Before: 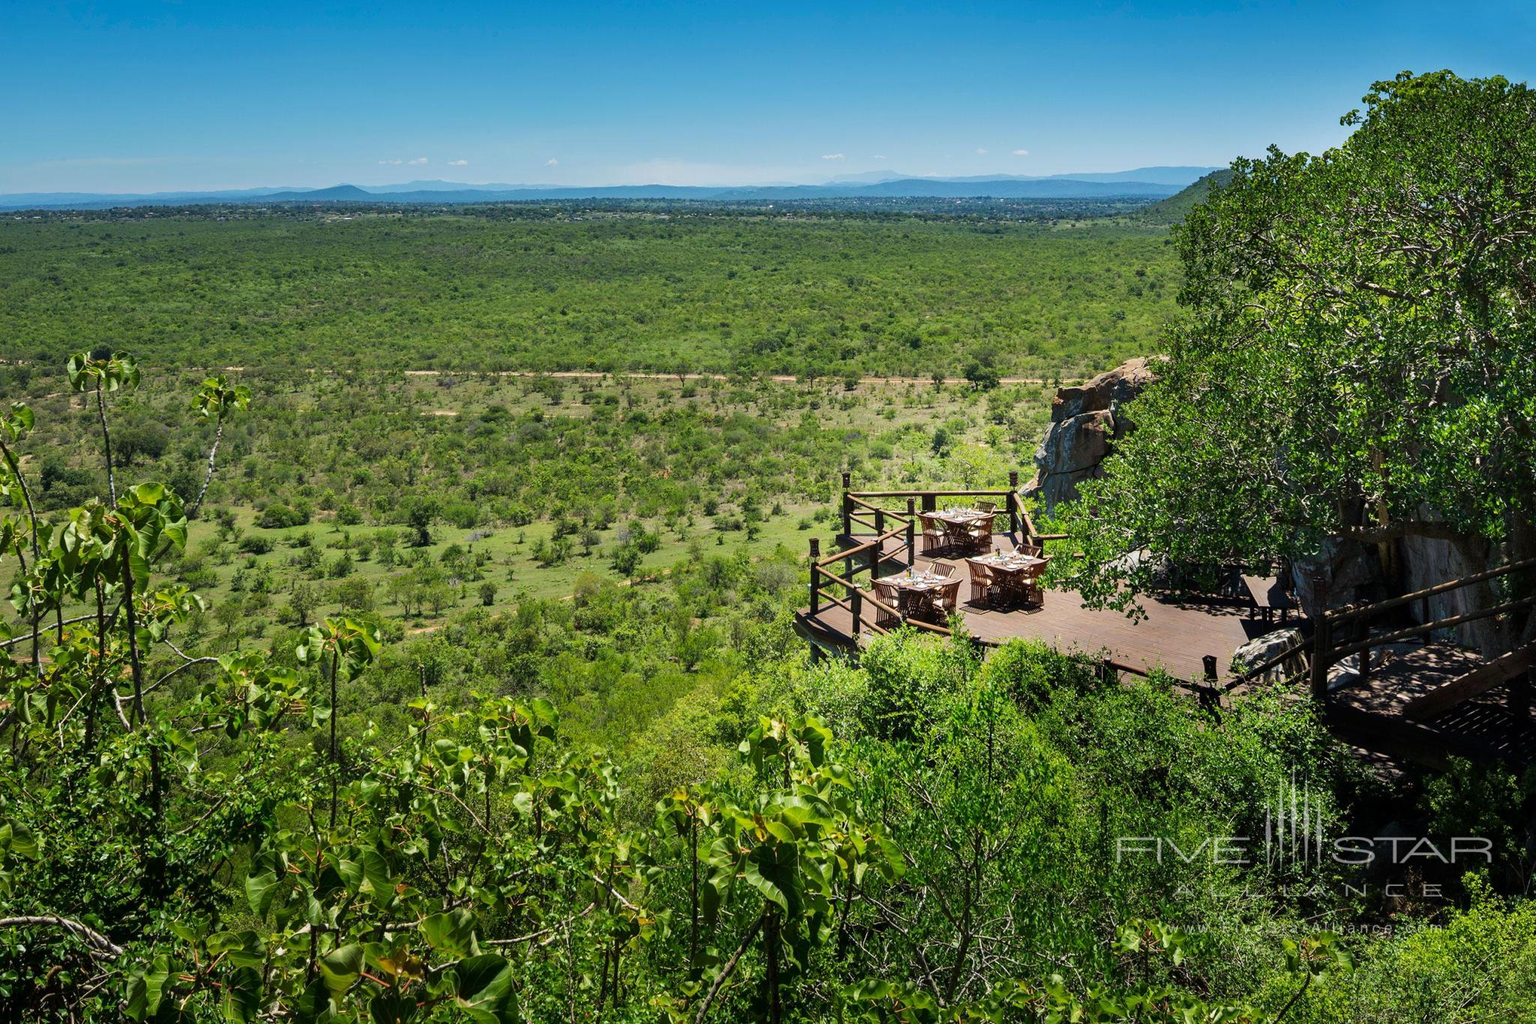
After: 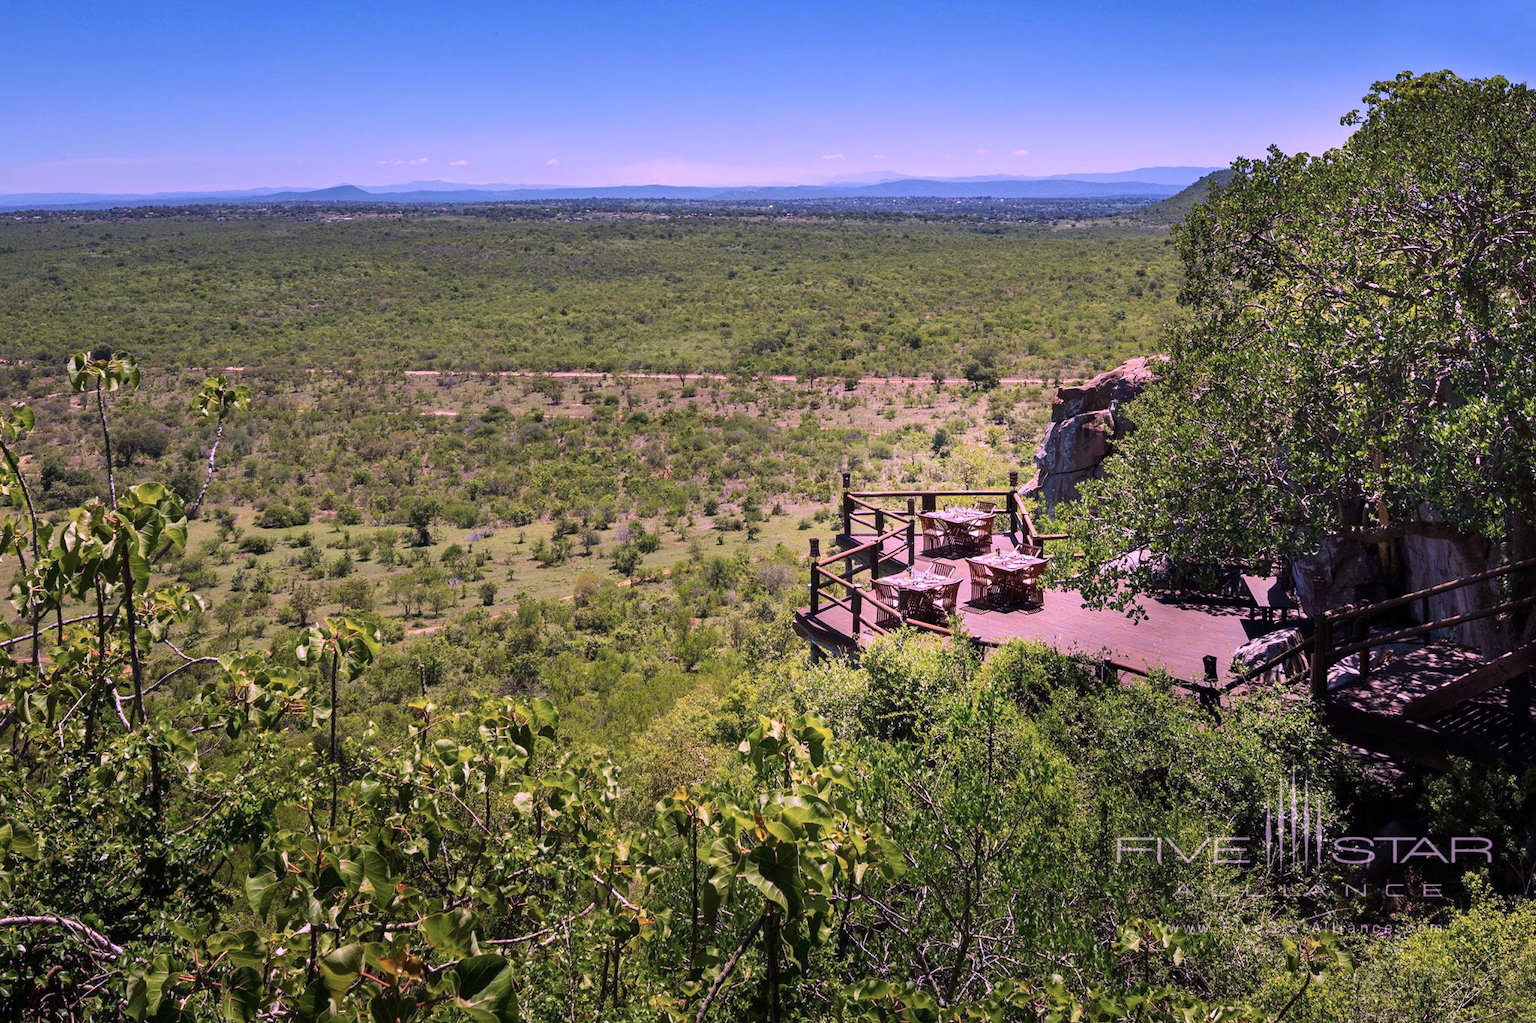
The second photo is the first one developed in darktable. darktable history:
color calibration: output R [1.107, -0.012, -0.003, 0], output B [0, 0, 1.308, 0], illuminant as shot in camera, x 0.358, y 0.373, temperature 4628.91 K
